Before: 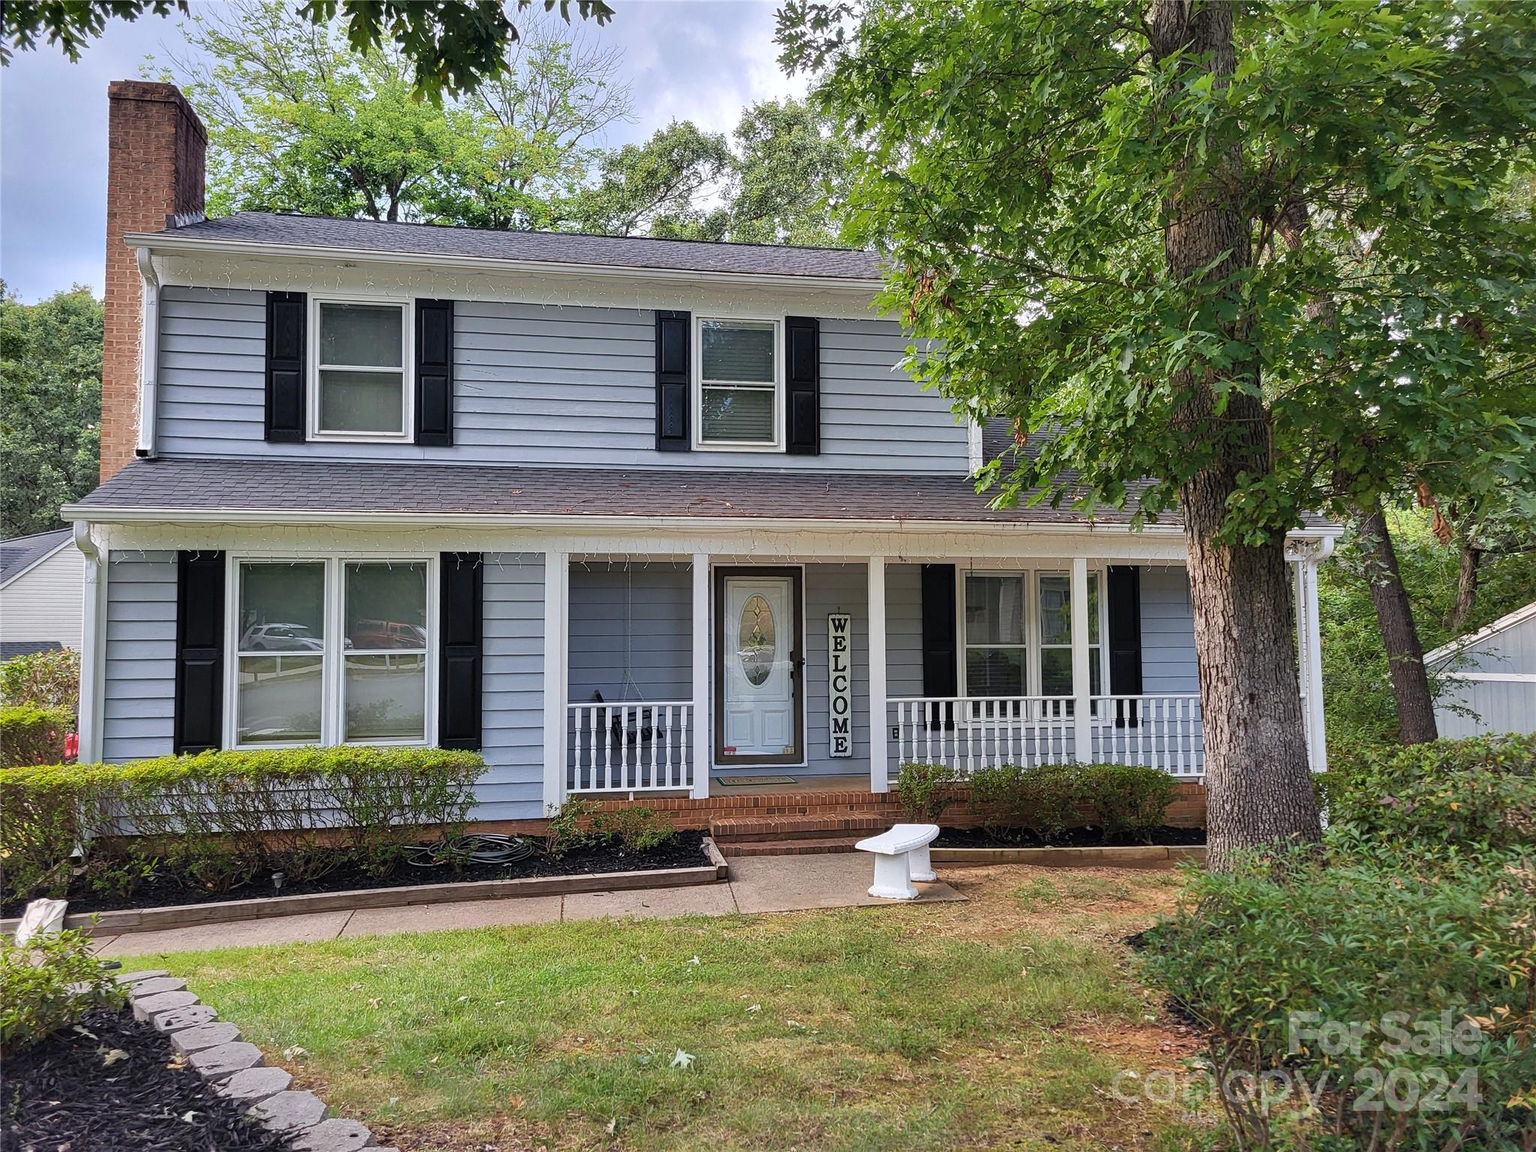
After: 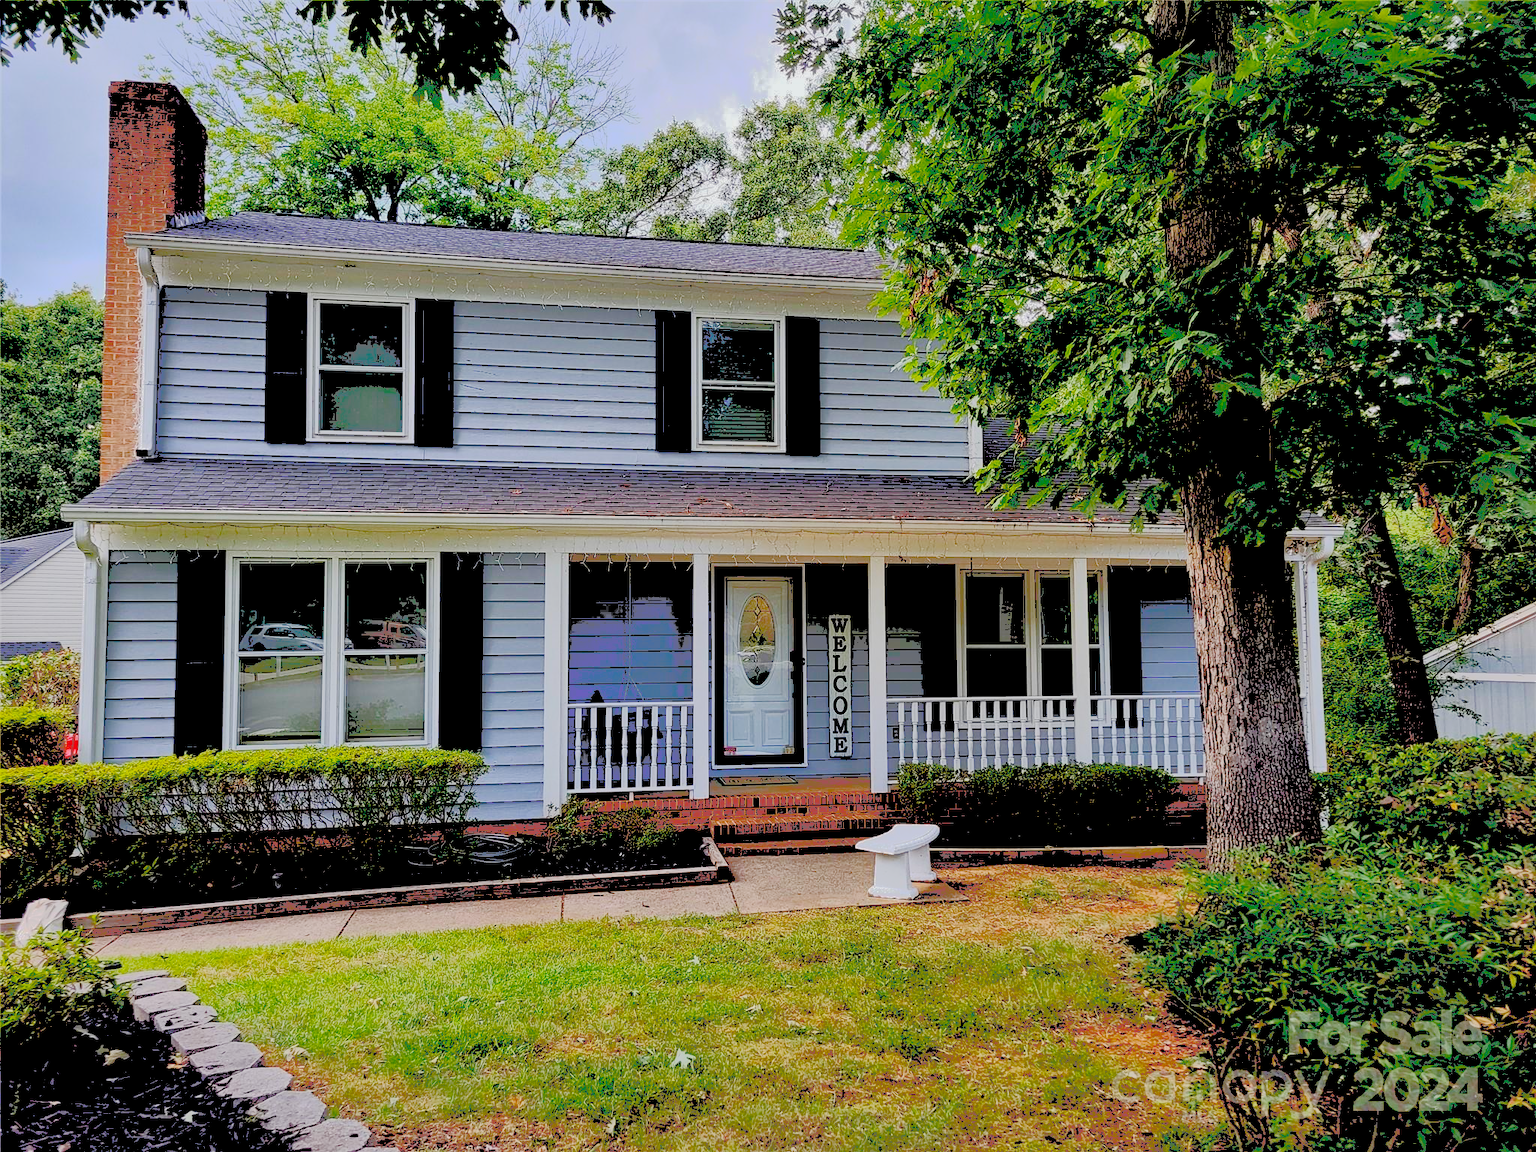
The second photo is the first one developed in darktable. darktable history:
tone curve: curves: ch0 [(0, 0) (0.003, 0.449) (0.011, 0.449) (0.025, 0.449) (0.044, 0.45) (0.069, 0.453) (0.1, 0.453) (0.136, 0.455) (0.177, 0.458) (0.224, 0.462) (0.277, 0.47) (0.335, 0.491) (0.399, 0.522) (0.468, 0.561) (0.543, 0.619) (0.623, 0.69) (0.709, 0.756) (0.801, 0.802) (0.898, 0.825) (1, 1)], color space Lab, independent channels, preserve colors none
base curve: curves: ch0 [(0, 0) (0.235, 0.266) (0.503, 0.496) (0.786, 0.72) (1, 1)], preserve colors none
exposure: black level correction 0.099, exposure -0.087 EV, compensate highlight preservation false
